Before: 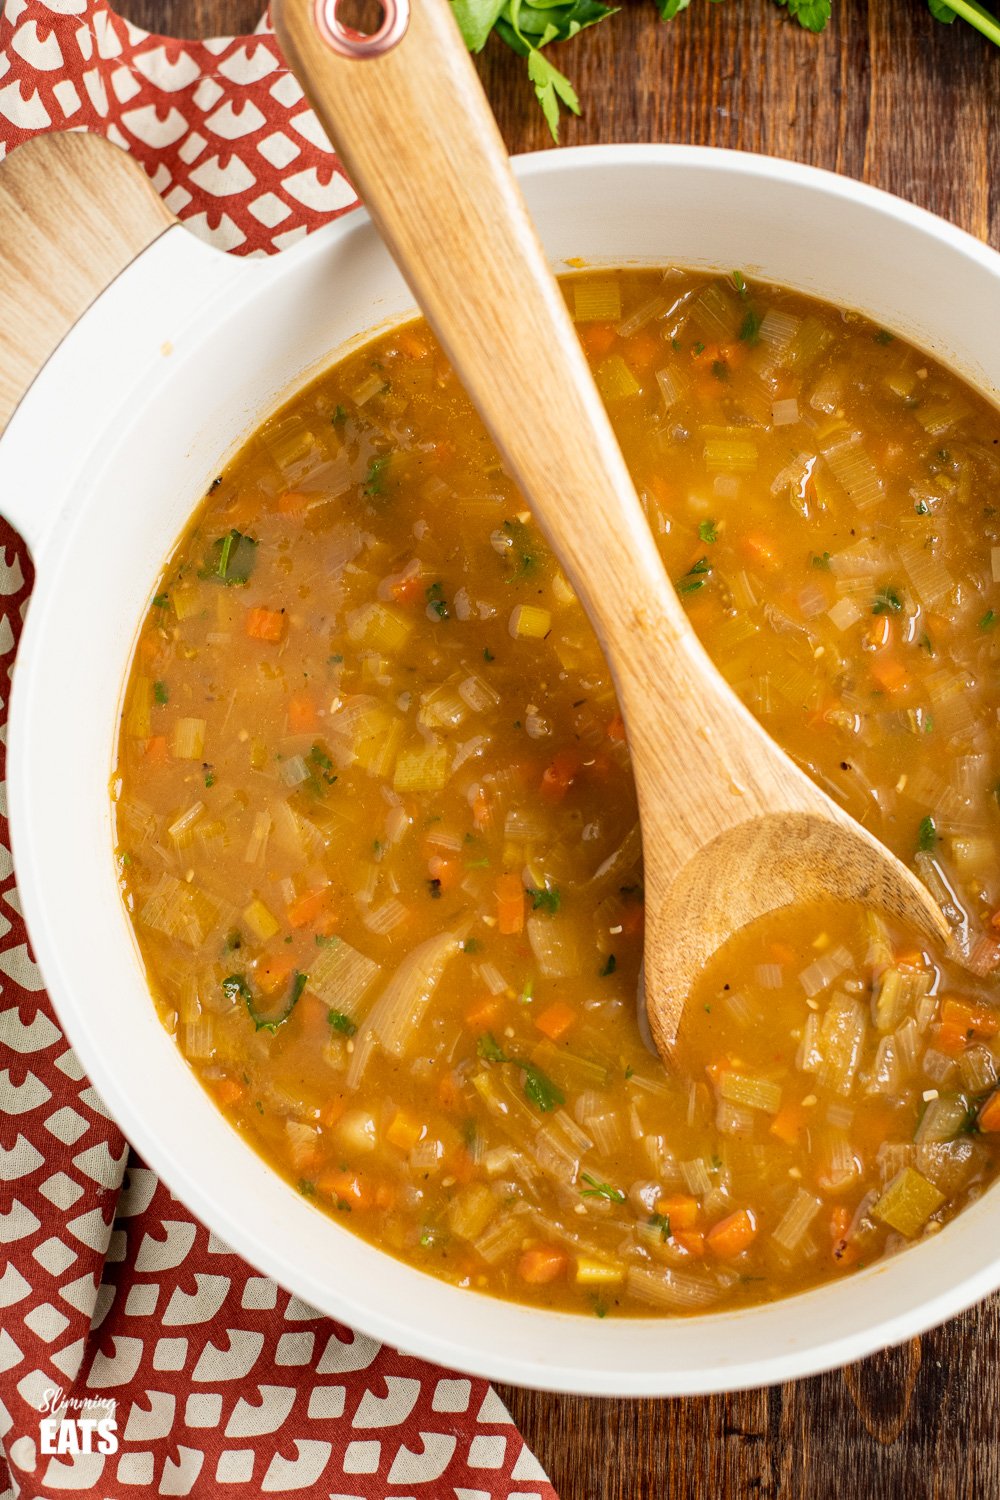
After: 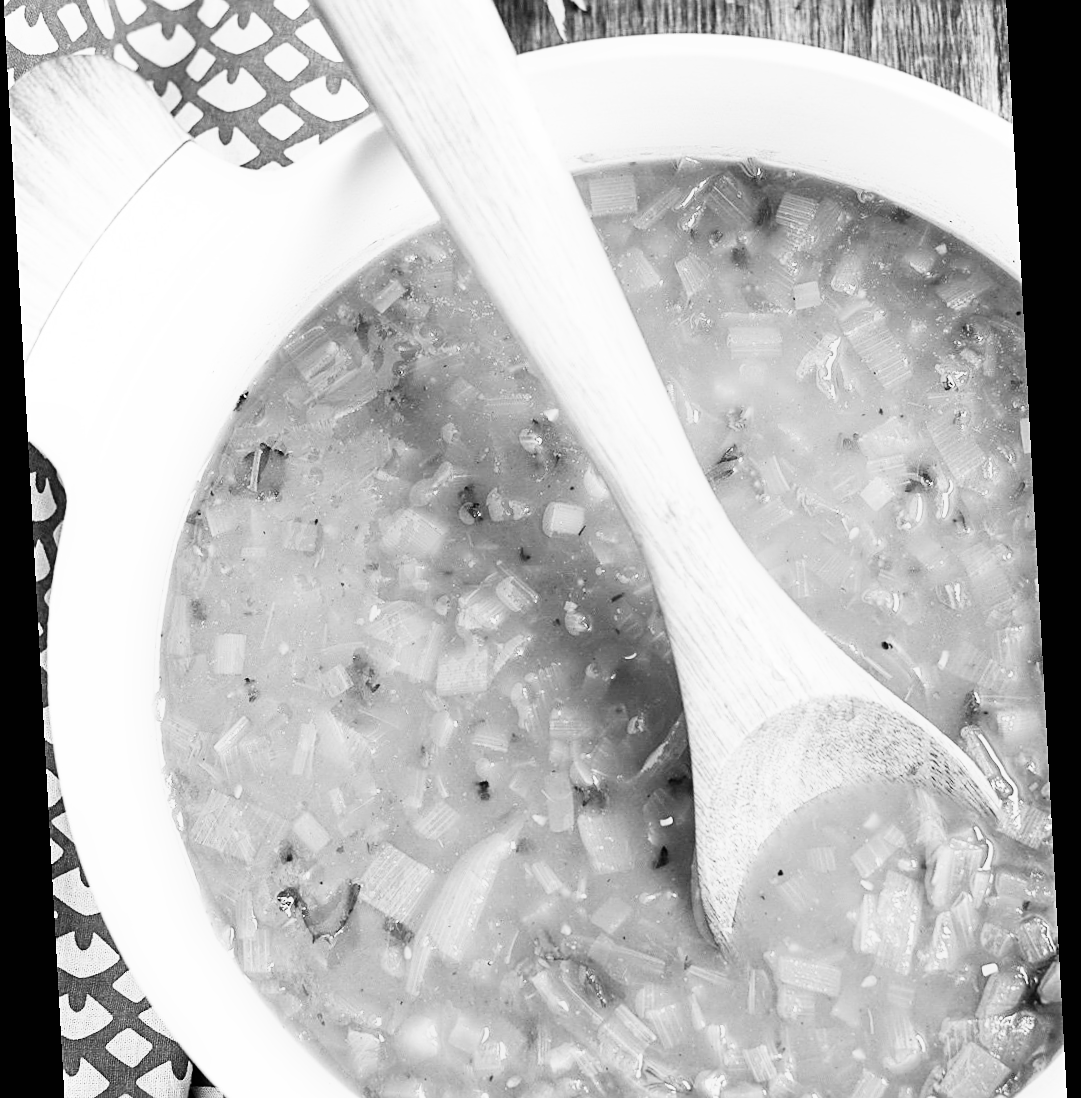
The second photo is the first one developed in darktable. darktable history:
crop and rotate: top 8.293%, bottom 20.996%
monochrome: on, module defaults
sharpen: on, module defaults
base curve: curves: ch0 [(0, 0) (0.007, 0.004) (0.027, 0.03) (0.046, 0.07) (0.207, 0.54) (0.442, 0.872) (0.673, 0.972) (1, 1)], preserve colors none
rotate and perspective: rotation -3.18°, automatic cropping off
